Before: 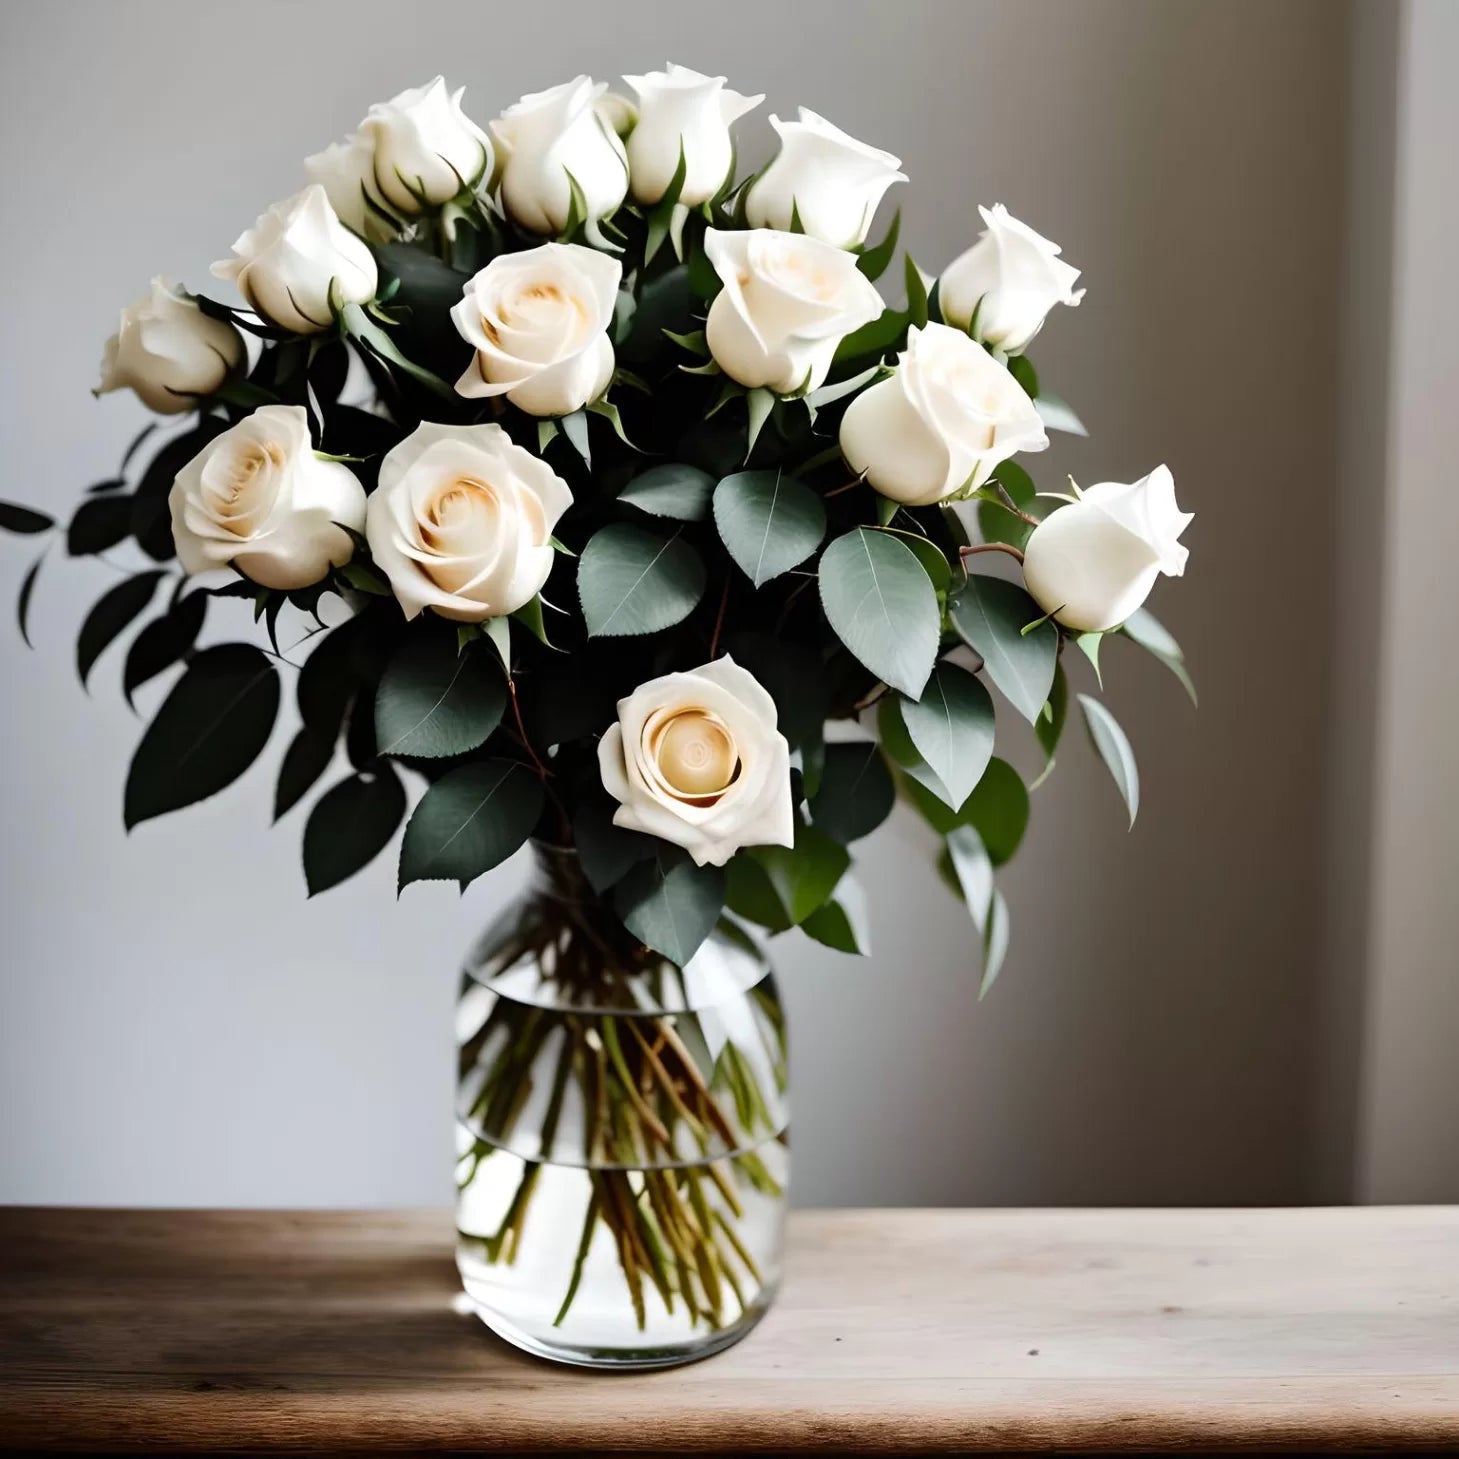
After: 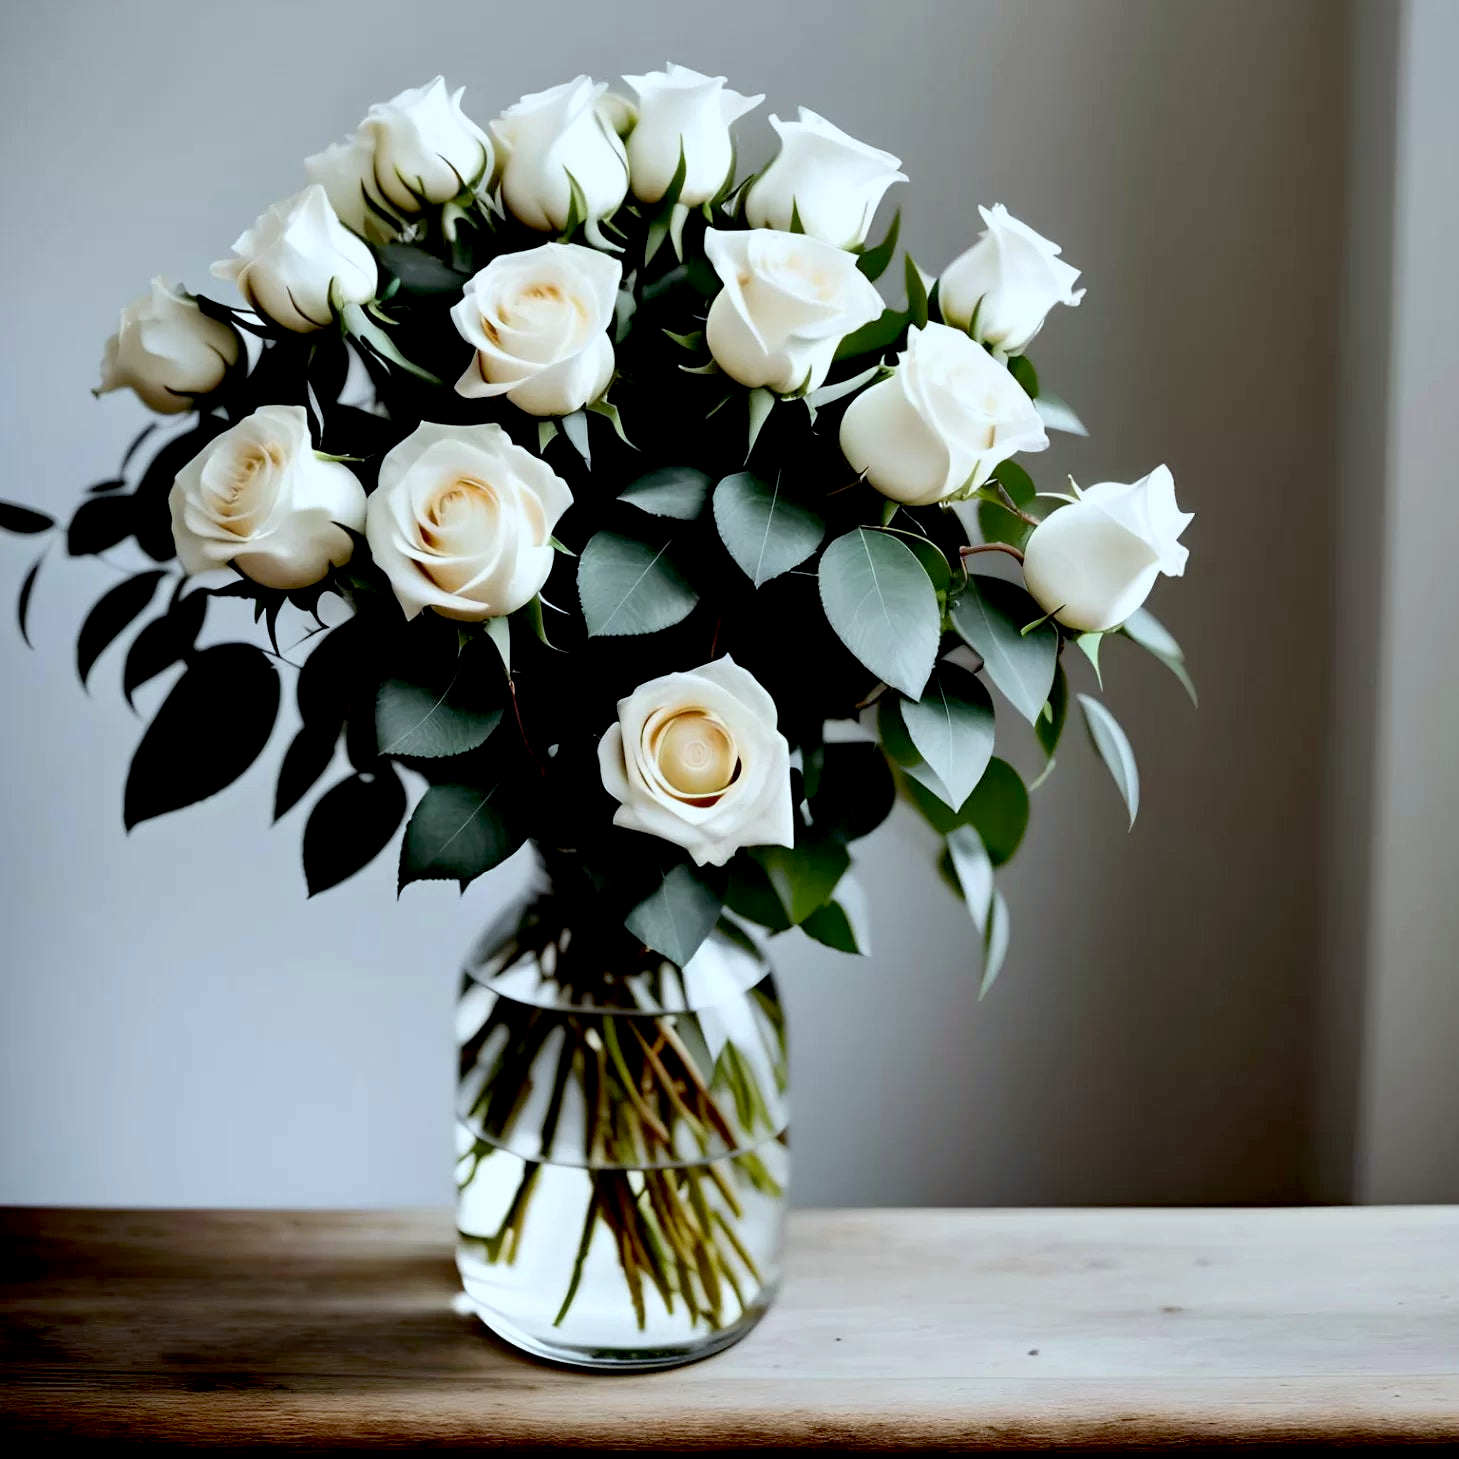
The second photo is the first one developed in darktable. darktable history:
white balance: red 0.925, blue 1.046
exposure: black level correction 0.016, exposure -0.009 EV, compensate highlight preservation false
